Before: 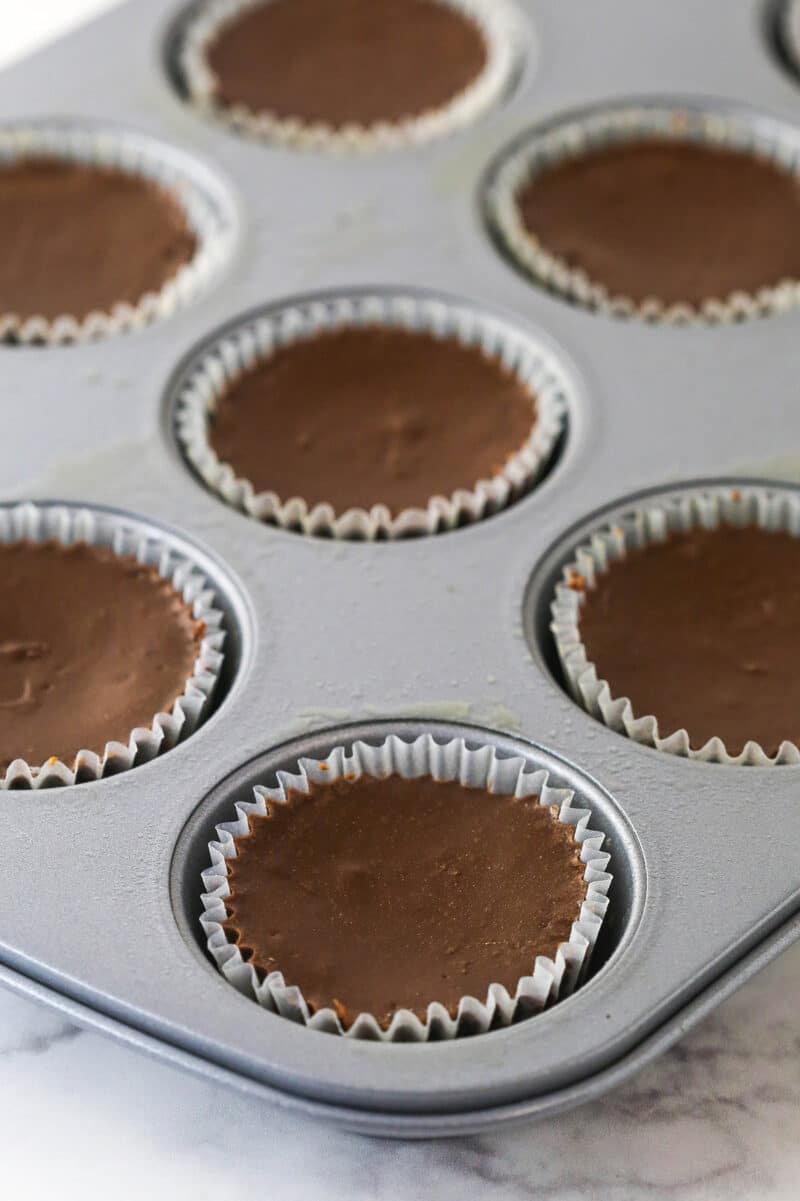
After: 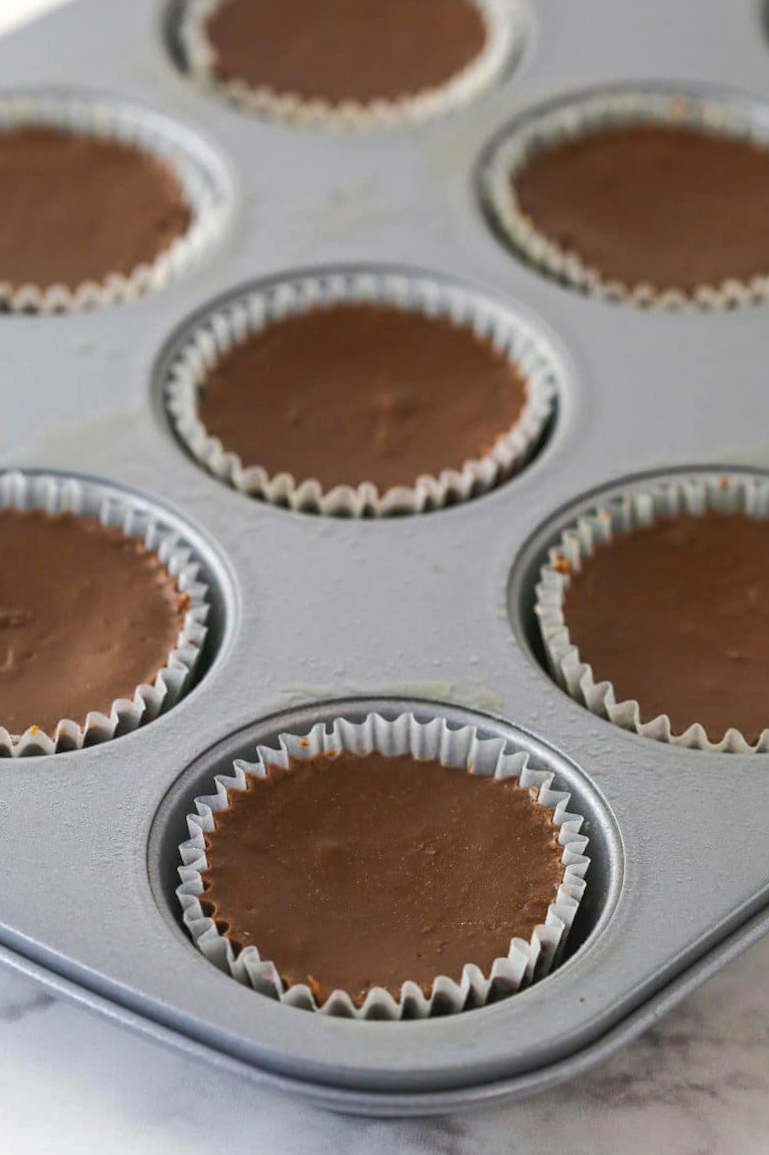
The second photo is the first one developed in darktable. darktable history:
exposure: compensate highlight preservation false
shadows and highlights: on, module defaults
crop and rotate: angle -1.53°
